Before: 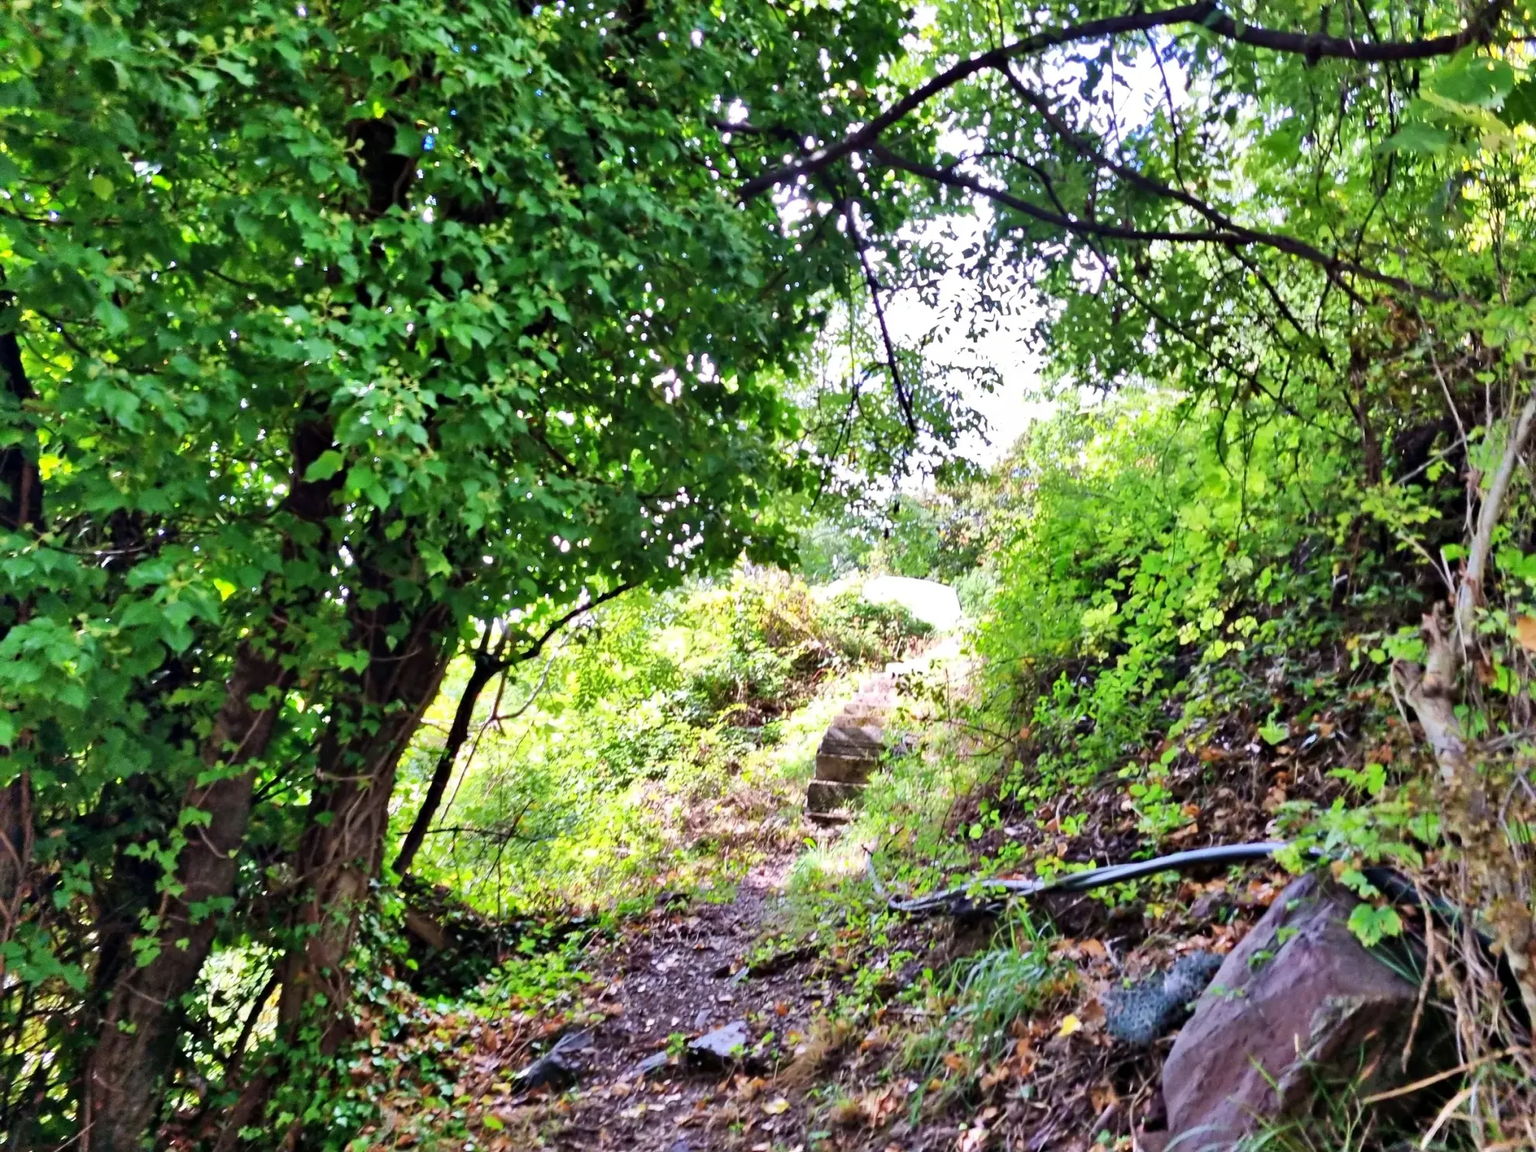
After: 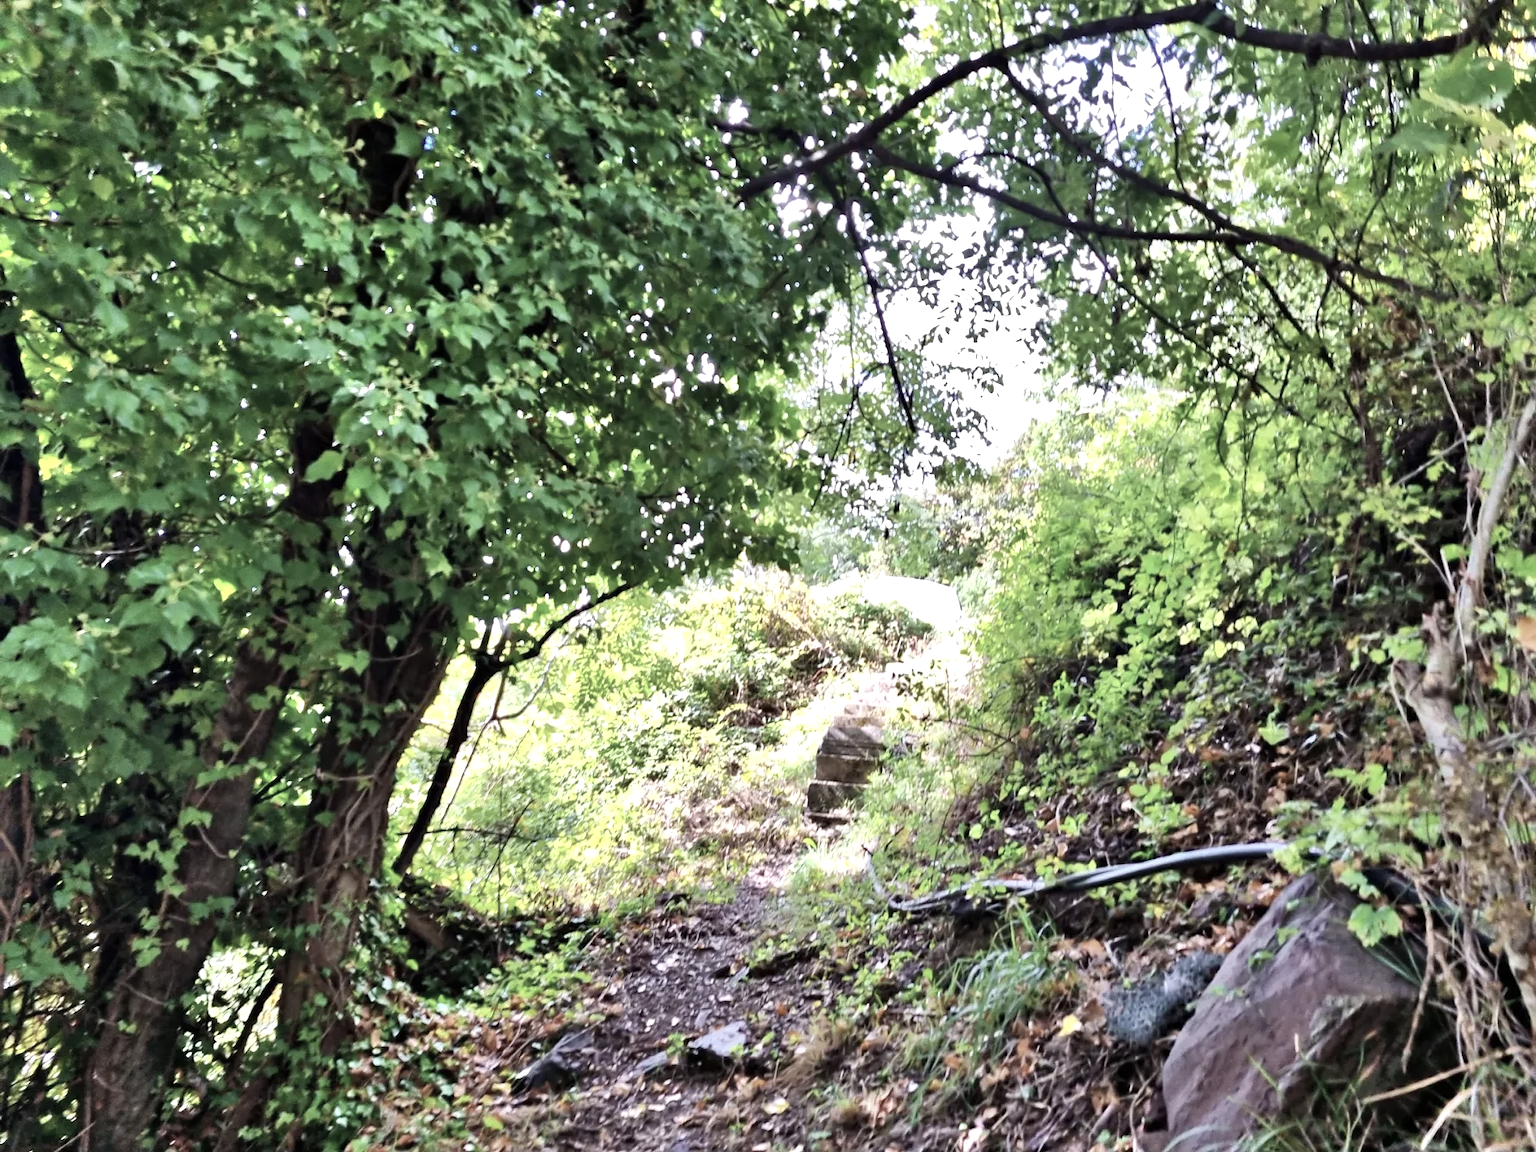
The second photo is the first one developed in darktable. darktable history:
exposure: black level correction 0, exposure 0.302 EV, compensate highlight preservation false
color correction: highlights b* -0.024, saturation 0.55
